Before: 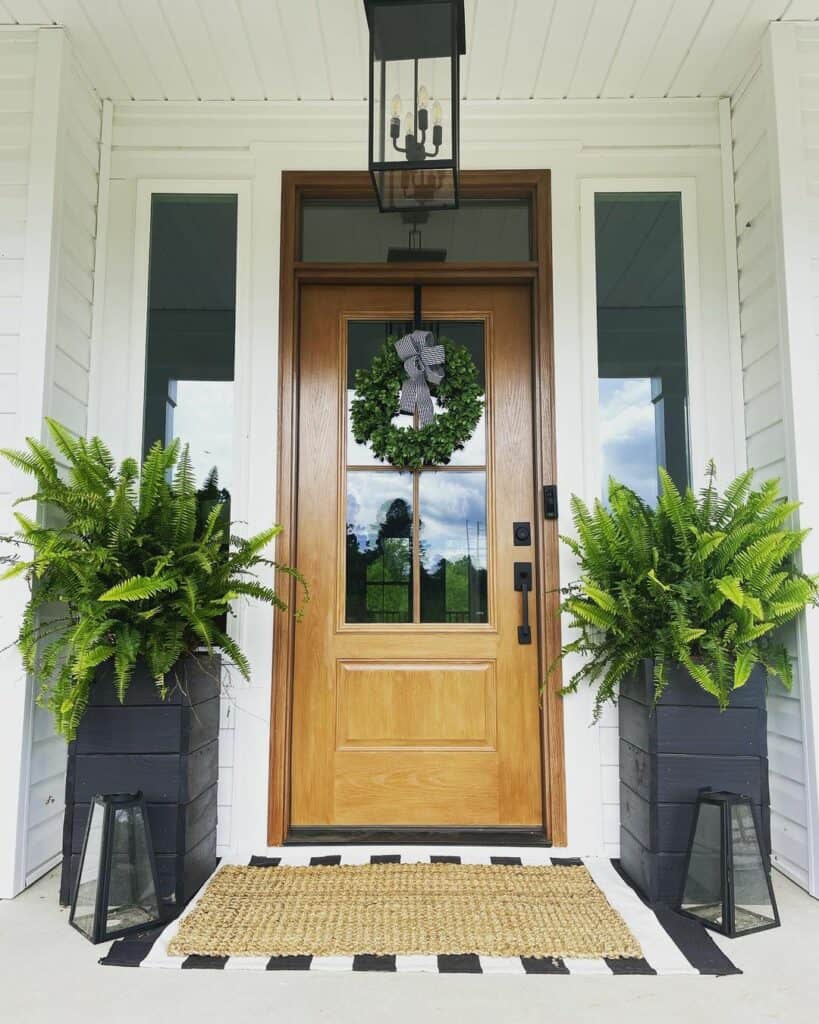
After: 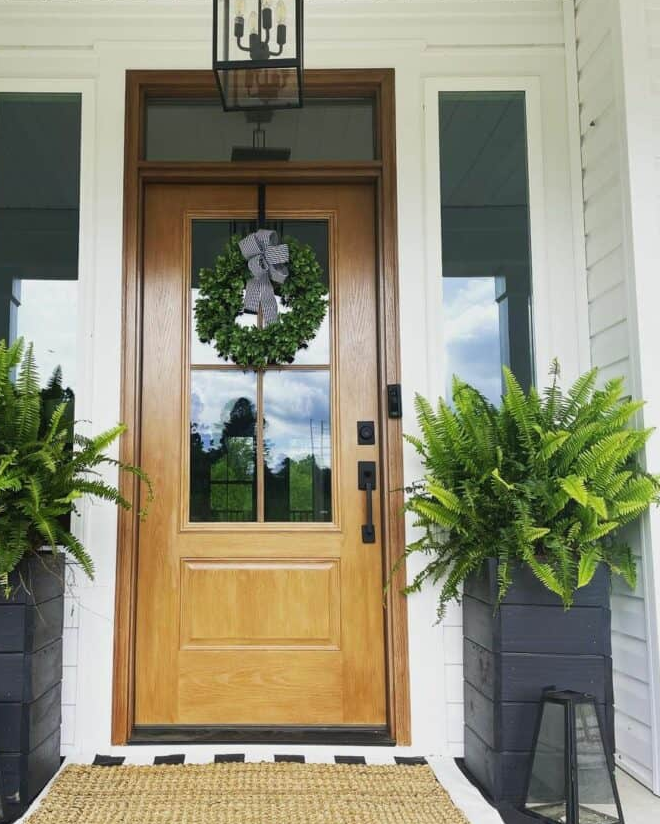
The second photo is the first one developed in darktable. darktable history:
crop: left 19.112%, top 9.891%, right 0%, bottom 9.579%
